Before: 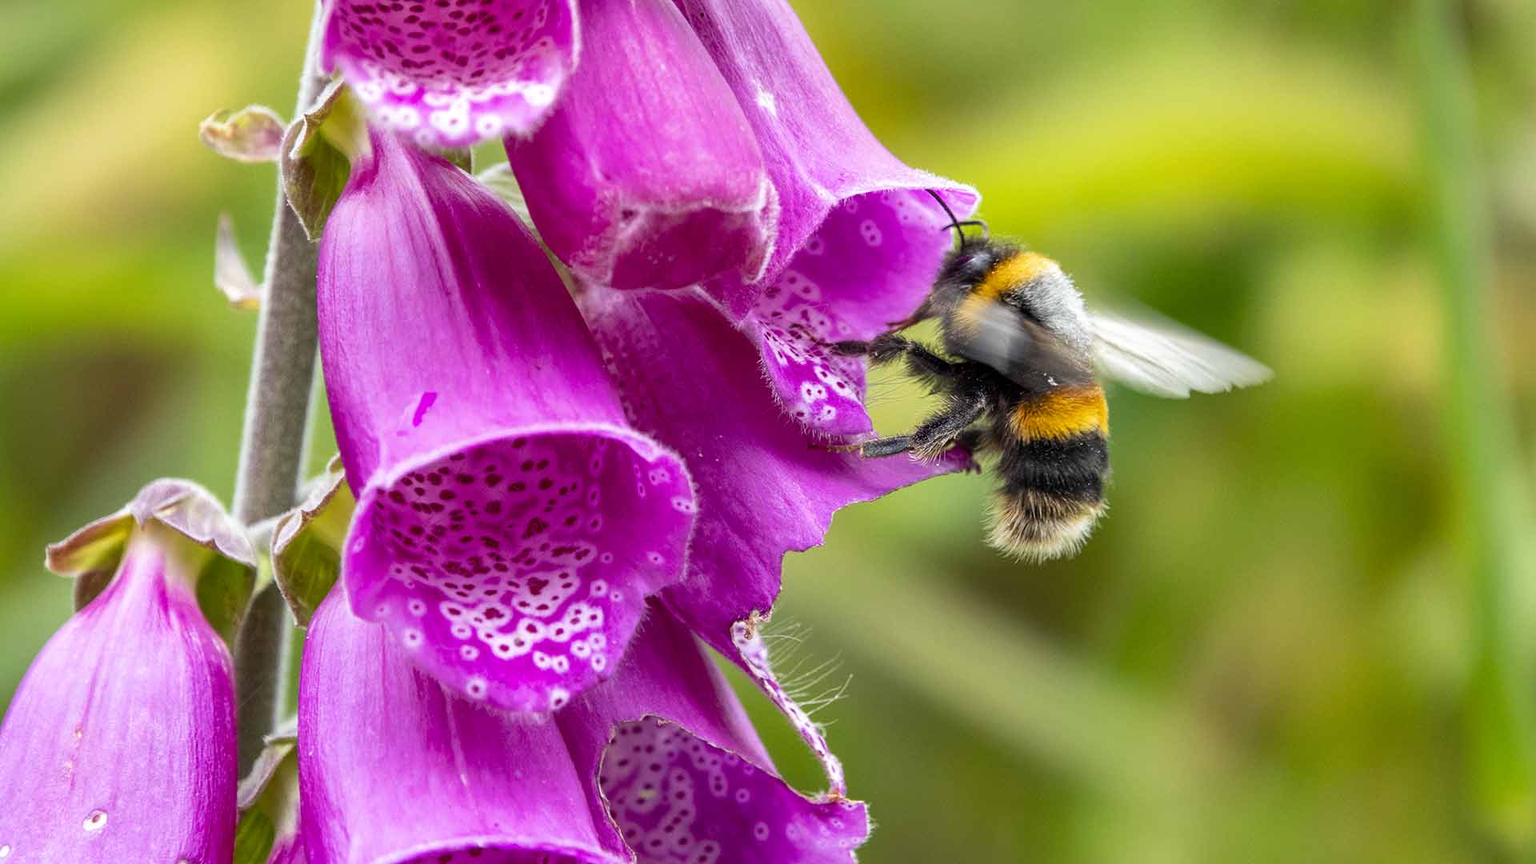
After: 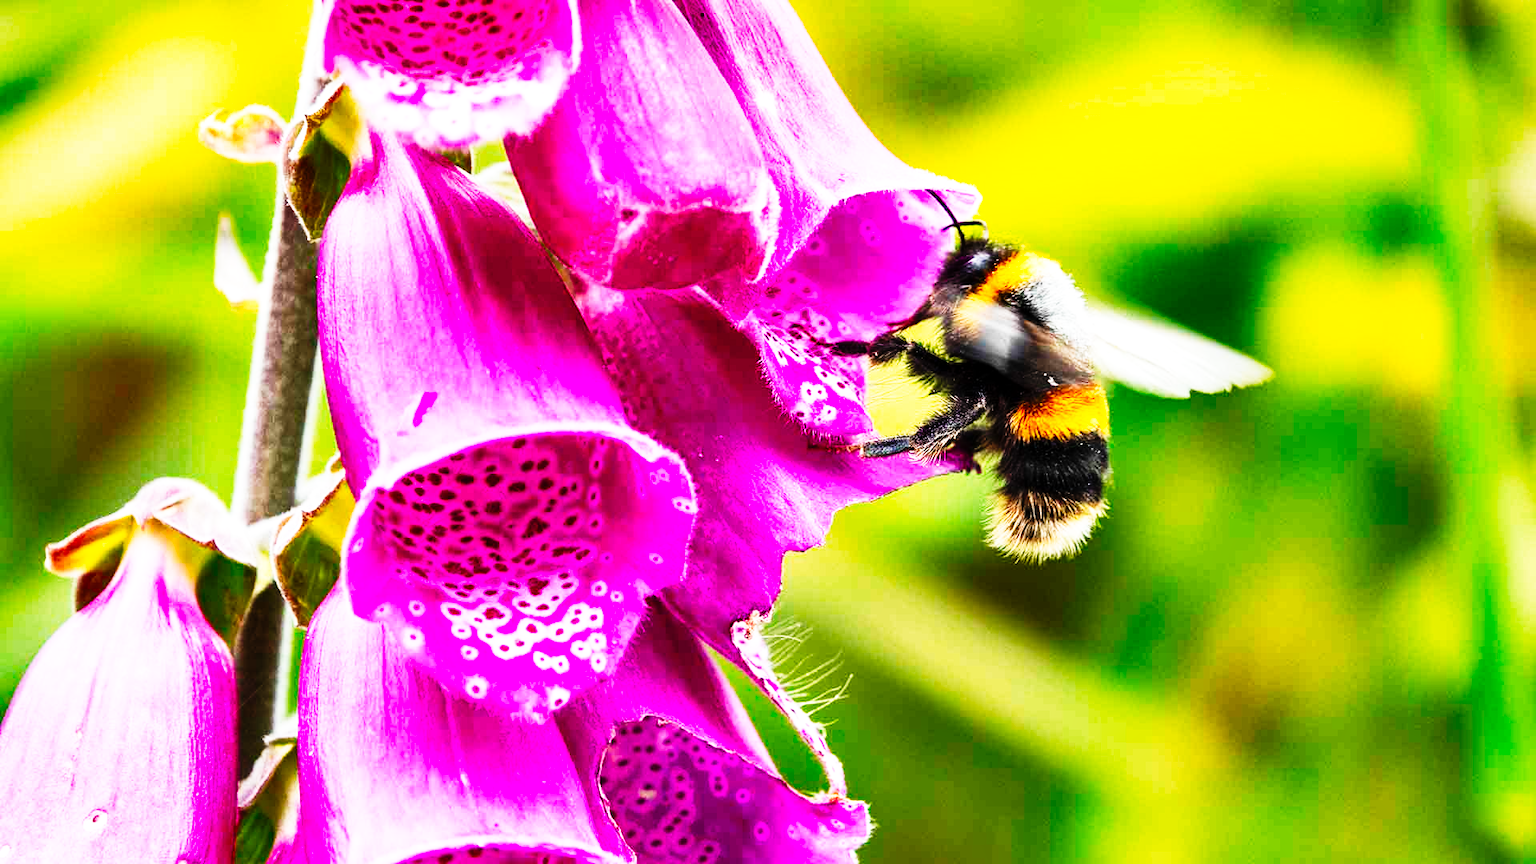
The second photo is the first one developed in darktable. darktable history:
exposure: exposure 0.3 EV, compensate highlight preservation false
tone curve: curves: ch0 [(0, 0) (0.003, 0.002) (0.011, 0.005) (0.025, 0.011) (0.044, 0.017) (0.069, 0.021) (0.1, 0.027) (0.136, 0.035) (0.177, 0.05) (0.224, 0.076) (0.277, 0.126) (0.335, 0.212) (0.399, 0.333) (0.468, 0.473) (0.543, 0.627) (0.623, 0.784) (0.709, 0.9) (0.801, 0.963) (0.898, 0.988) (1, 1)], preserve colors none
shadows and highlights: shadows color adjustment 97.66%, soften with gaussian
